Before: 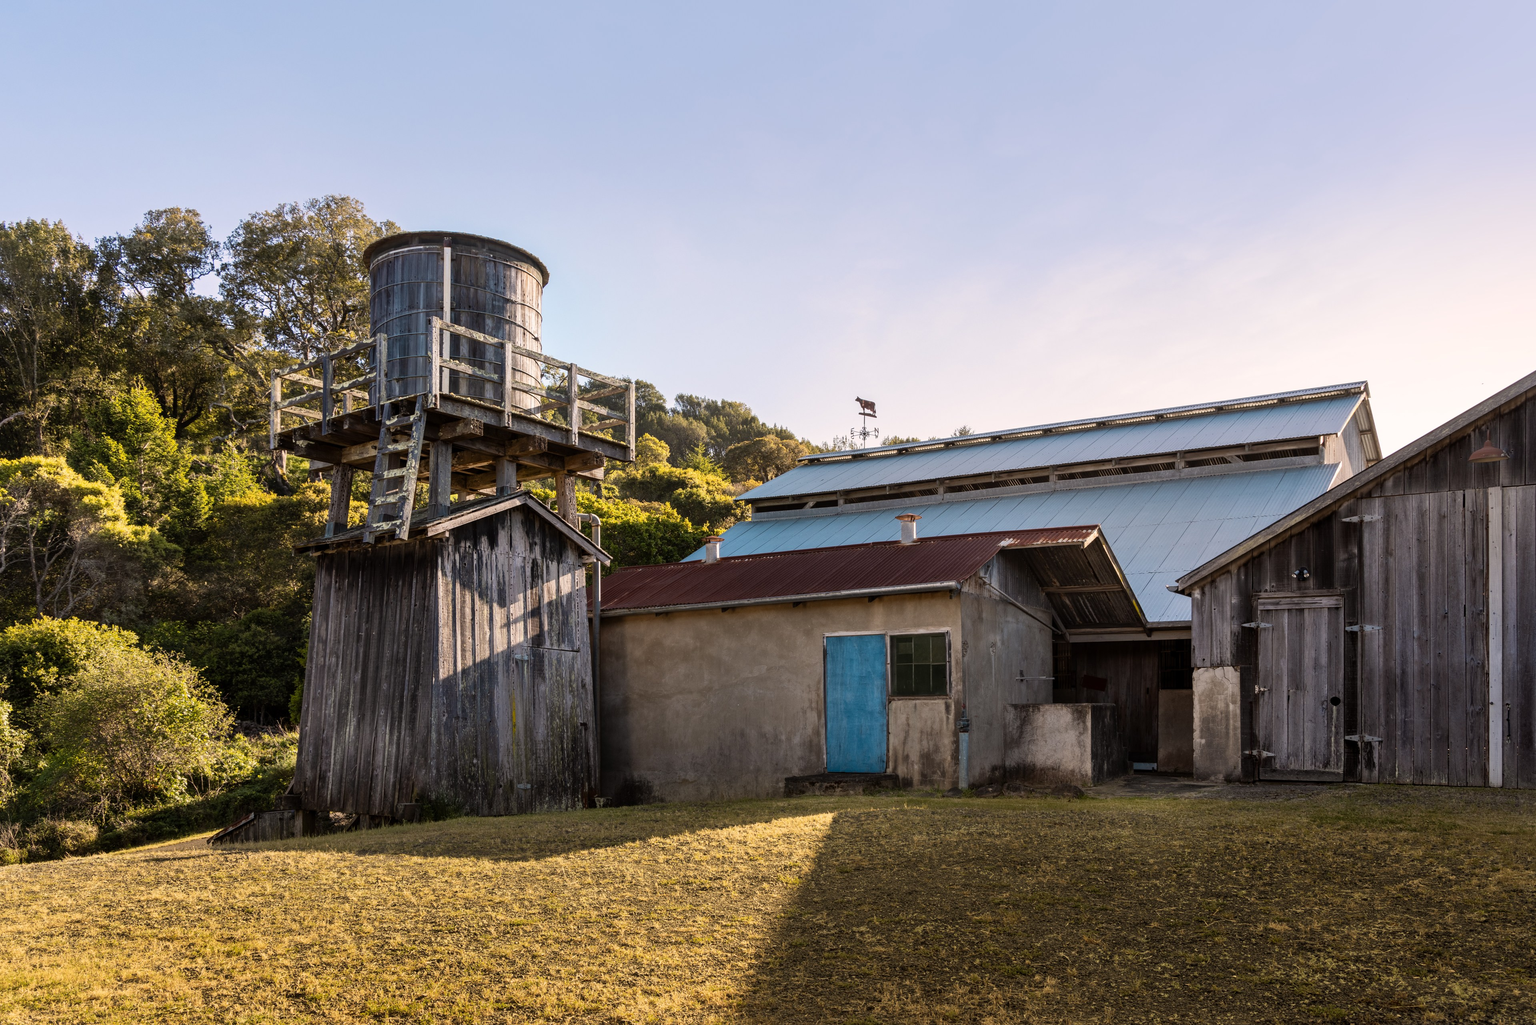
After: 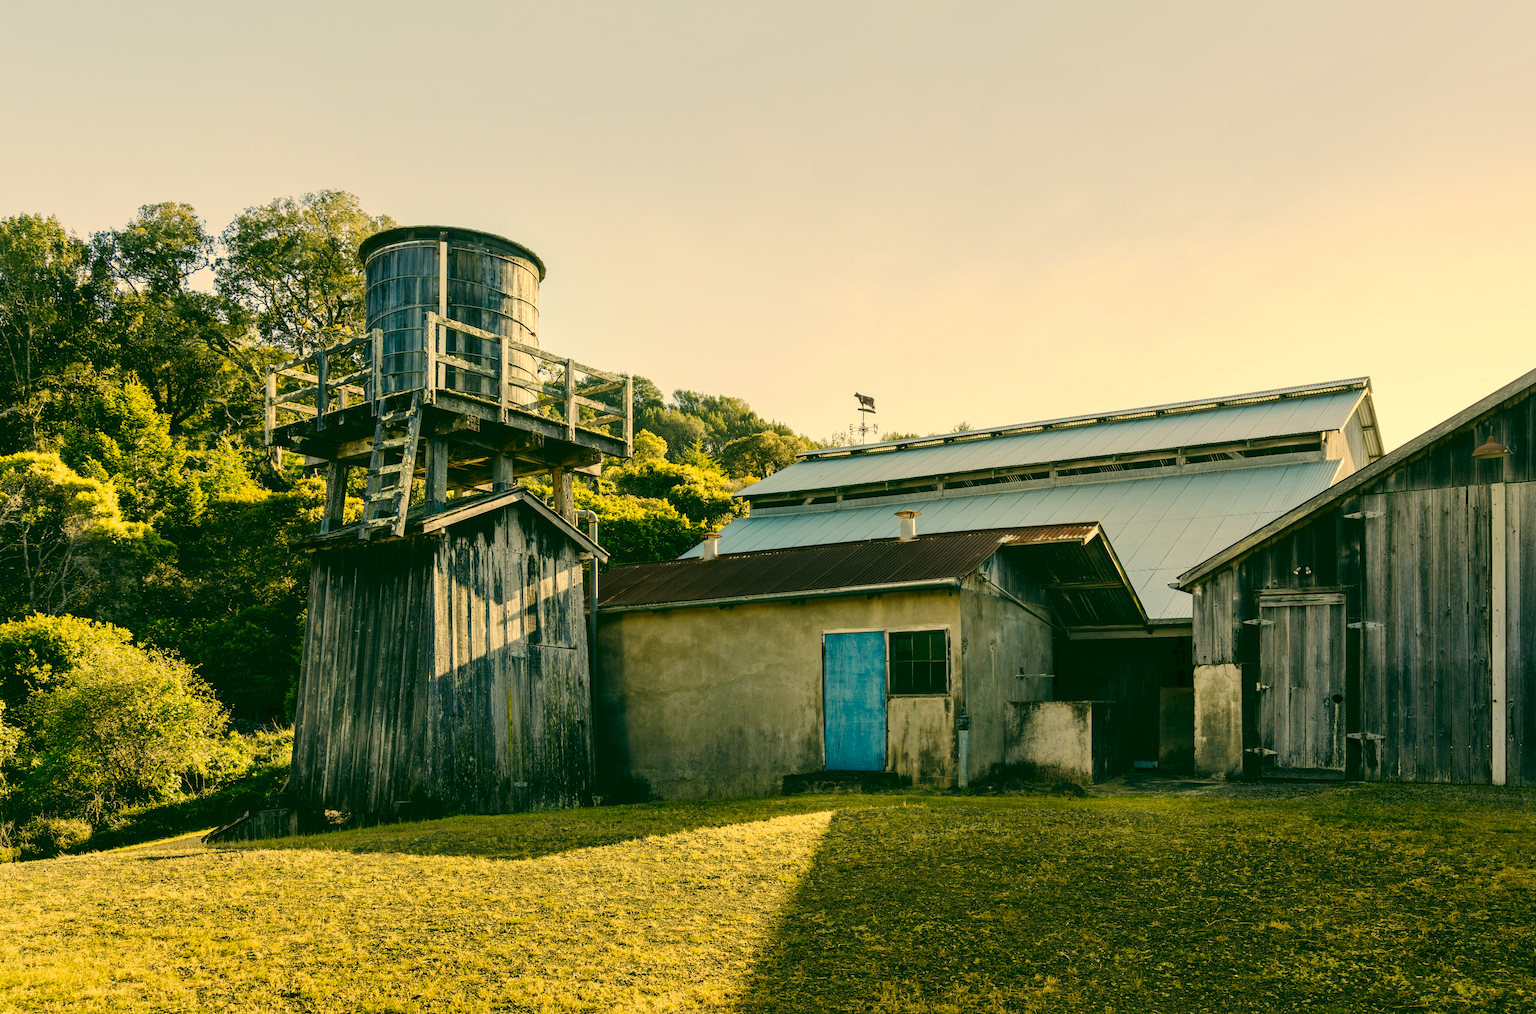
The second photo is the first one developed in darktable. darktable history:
crop: left 0.47%, top 0.723%, right 0.203%, bottom 0.931%
tone curve: curves: ch0 [(0, 0) (0.003, 0.047) (0.011, 0.05) (0.025, 0.053) (0.044, 0.057) (0.069, 0.062) (0.1, 0.084) (0.136, 0.115) (0.177, 0.159) (0.224, 0.216) (0.277, 0.289) (0.335, 0.382) (0.399, 0.474) (0.468, 0.561) (0.543, 0.636) (0.623, 0.705) (0.709, 0.778) (0.801, 0.847) (0.898, 0.916) (1, 1)], preserve colors none
color correction: highlights a* 5.63, highlights b* 32.88, shadows a* -26, shadows b* 3.97
